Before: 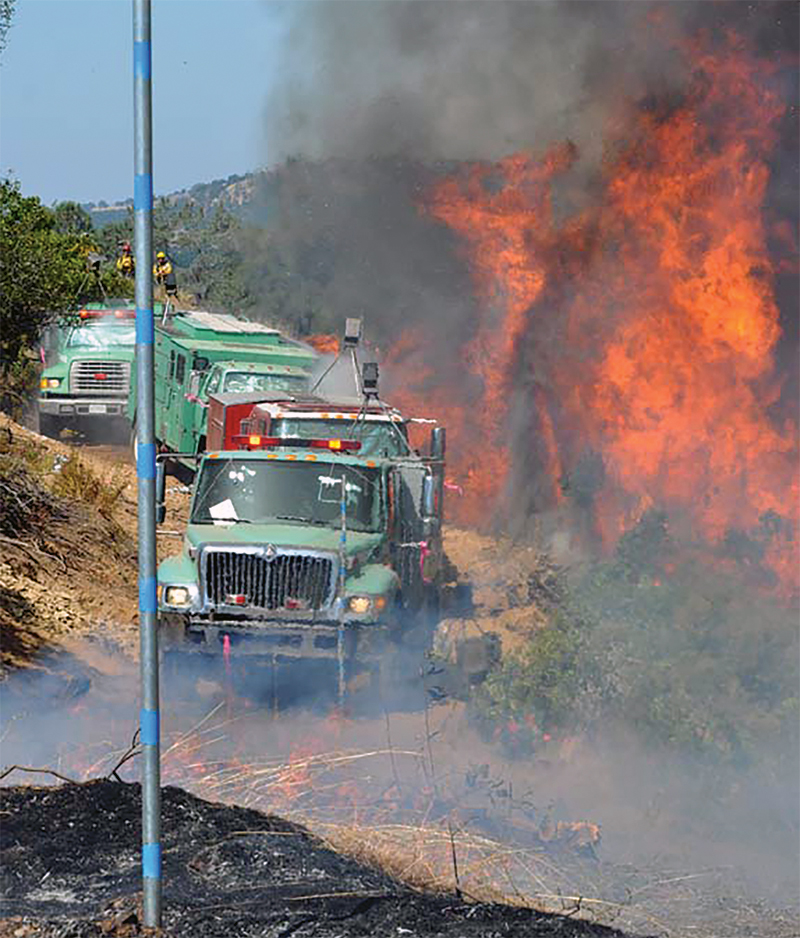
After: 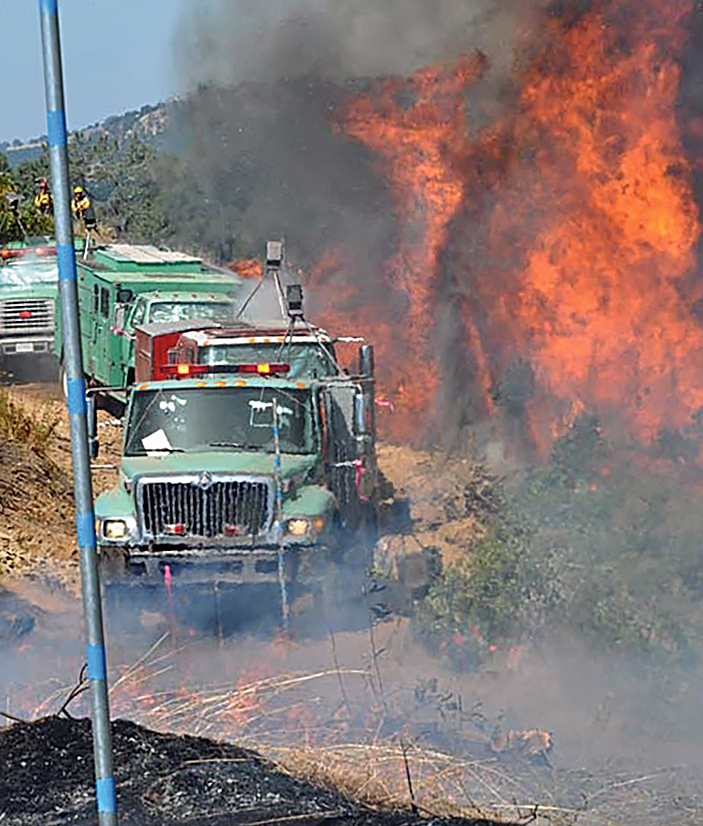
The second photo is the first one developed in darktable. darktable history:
crop and rotate: angle 3.5°, left 5.92%, top 5.715%
local contrast: mode bilateral grid, contrast 21, coarseness 50, detail 119%, midtone range 0.2
sharpen: radius 2.787
